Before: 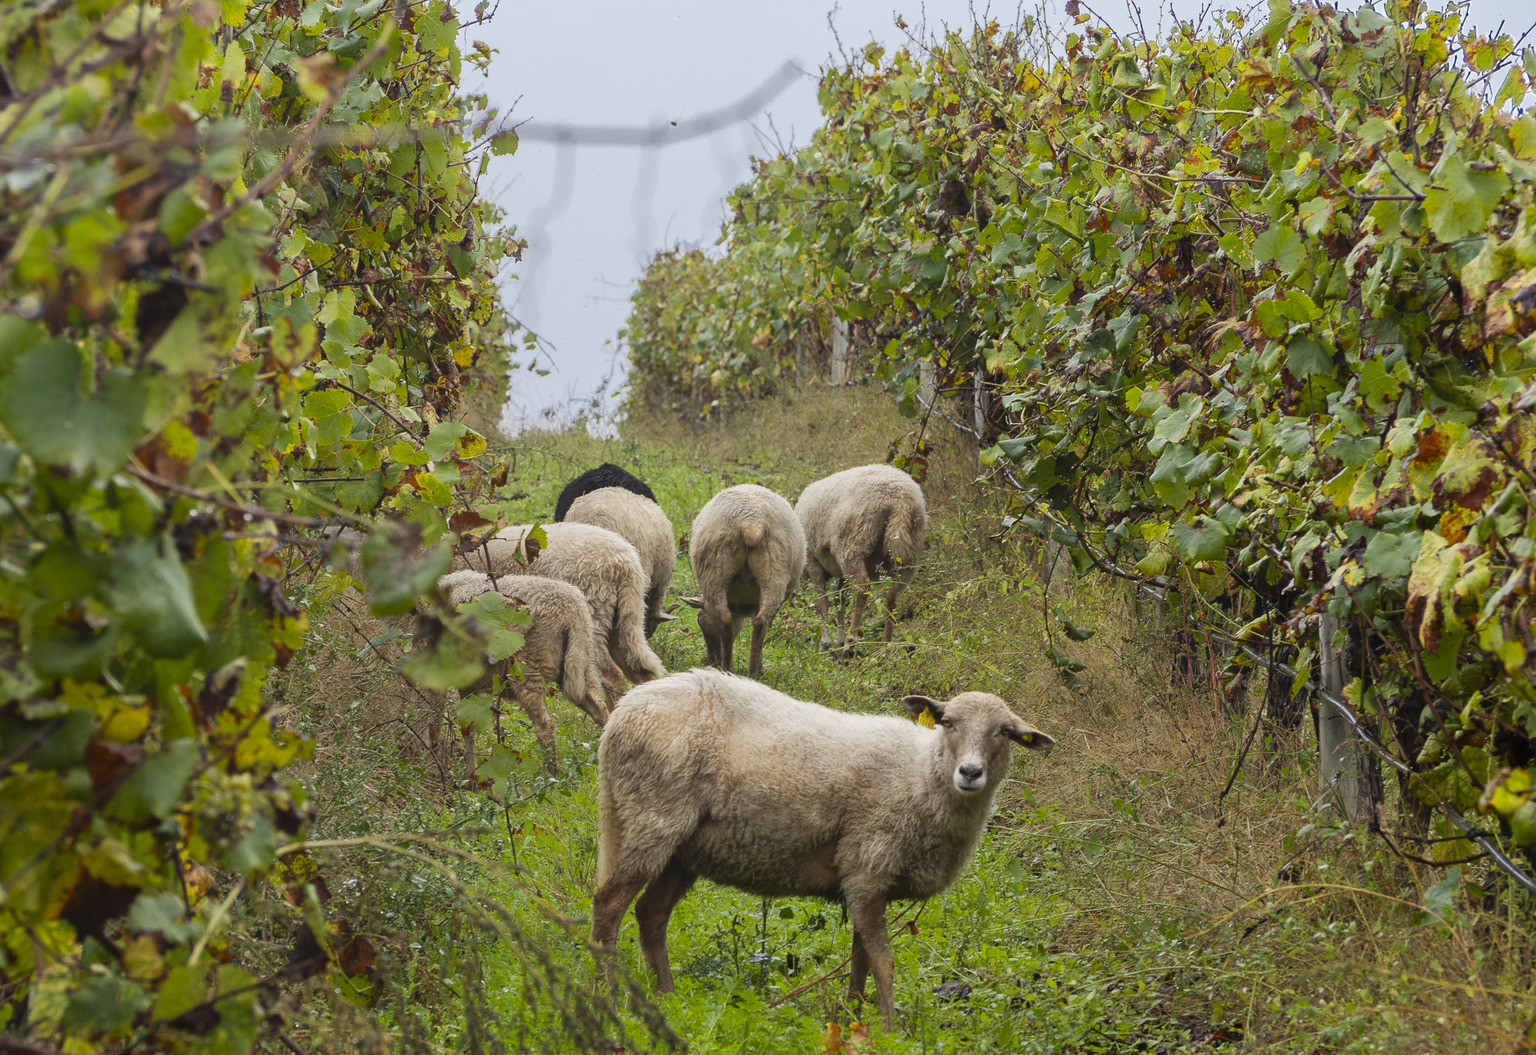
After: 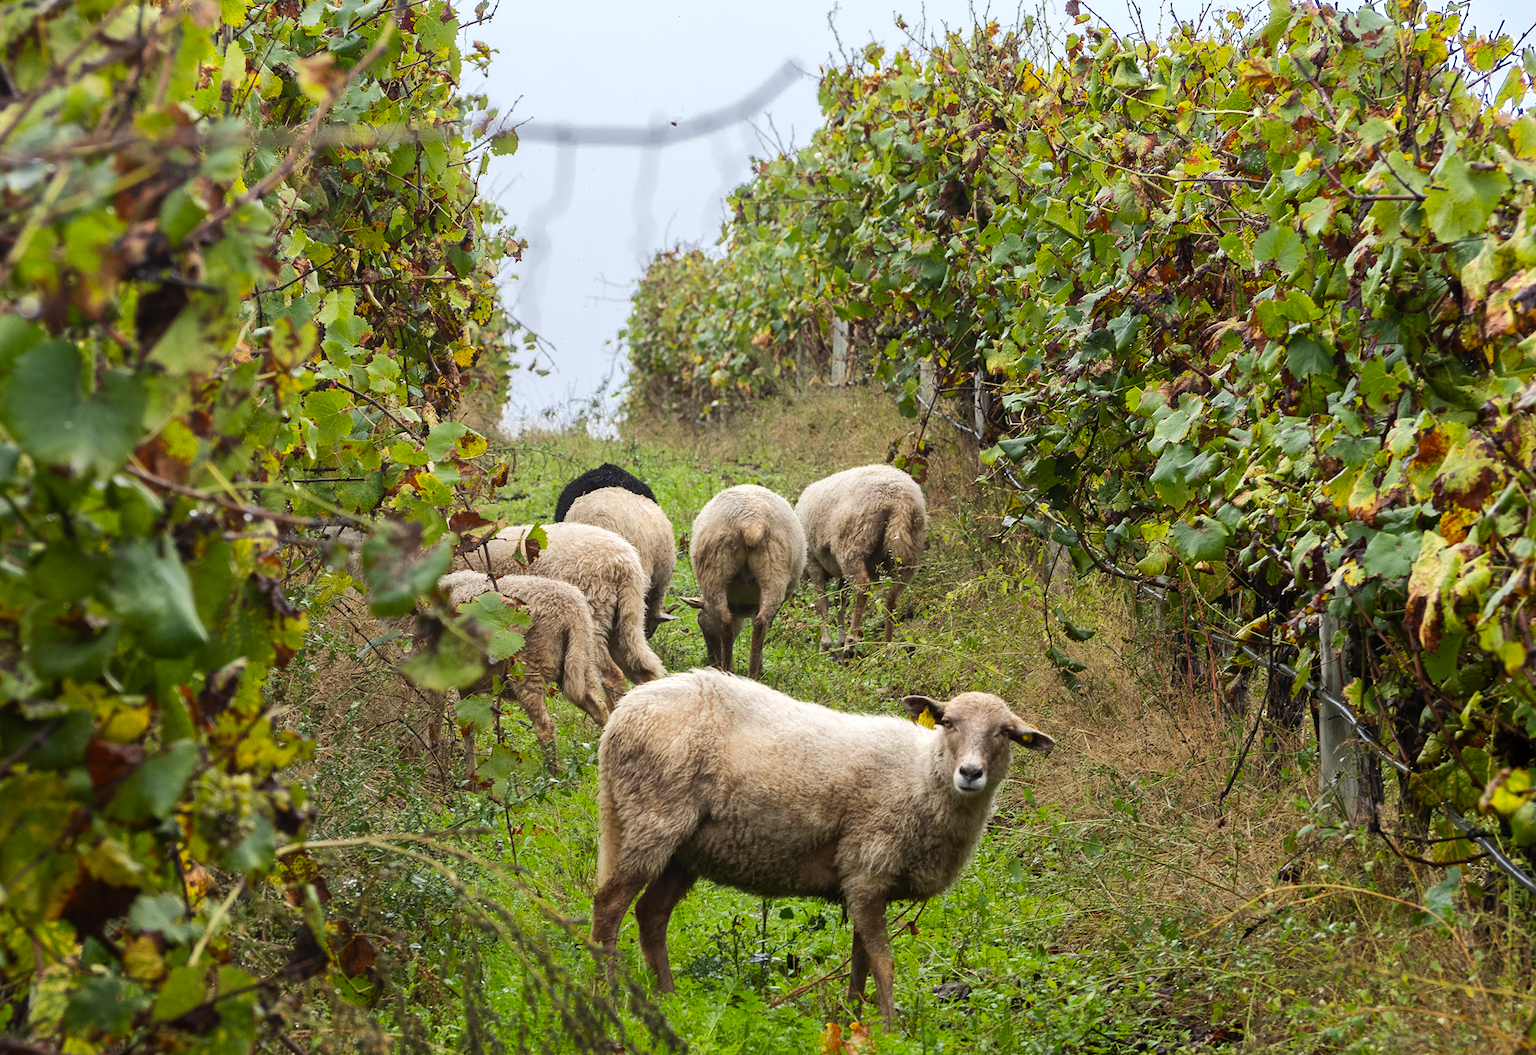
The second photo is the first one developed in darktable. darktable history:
tone equalizer: -8 EV -0.401 EV, -7 EV -0.423 EV, -6 EV -0.318 EV, -5 EV -0.26 EV, -3 EV 0.244 EV, -2 EV 0.323 EV, -1 EV 0.395 EV, +0 EV 0.441 EV, edges refinement/feathering 500, mask exposure compensation -1.57 EV, preserve details no
